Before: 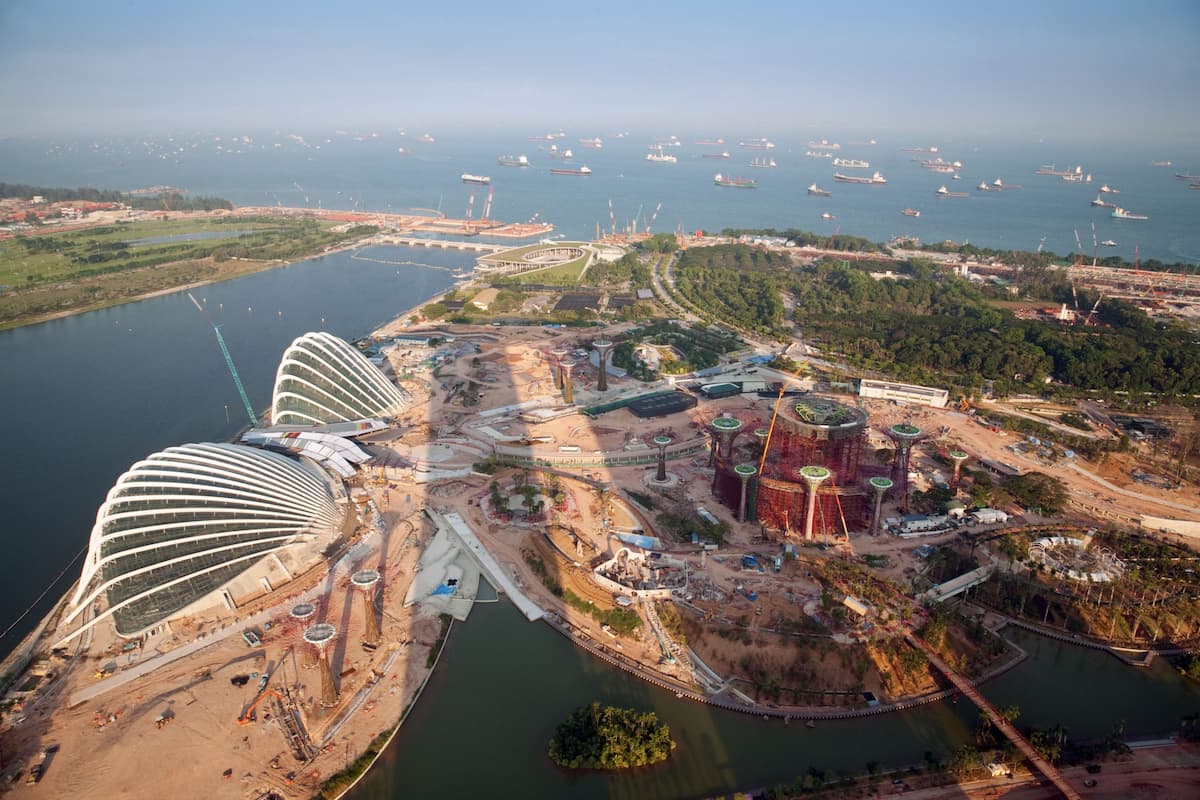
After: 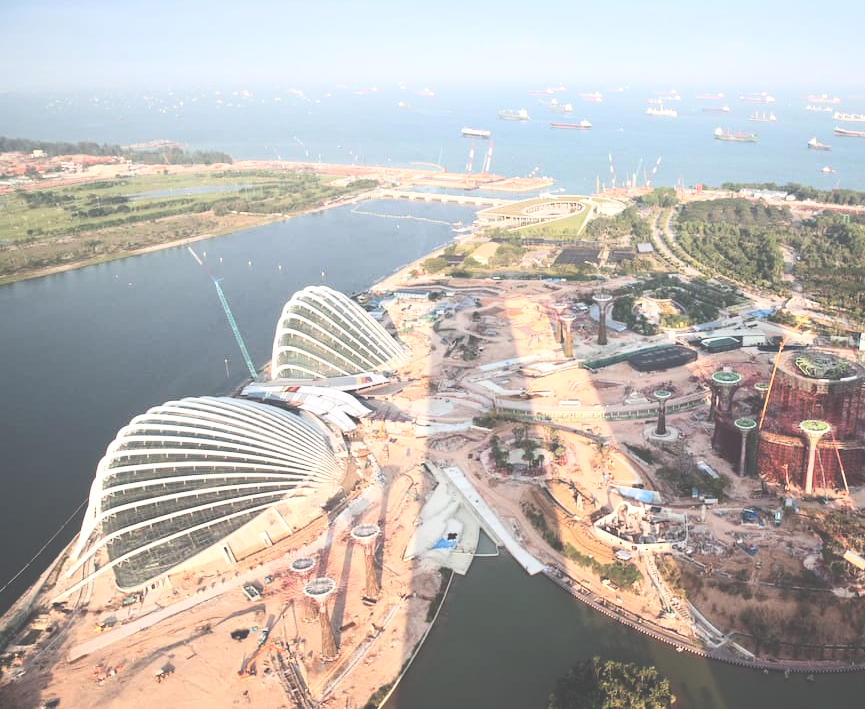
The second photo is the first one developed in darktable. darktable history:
exposure: black level correction -0.07, exposure 0.501 EV, compensate highlight preservation false
contrast brightness saturation: contrast 0.288
crop: top 5.781%, right 27.91%, bottom 5.549%
